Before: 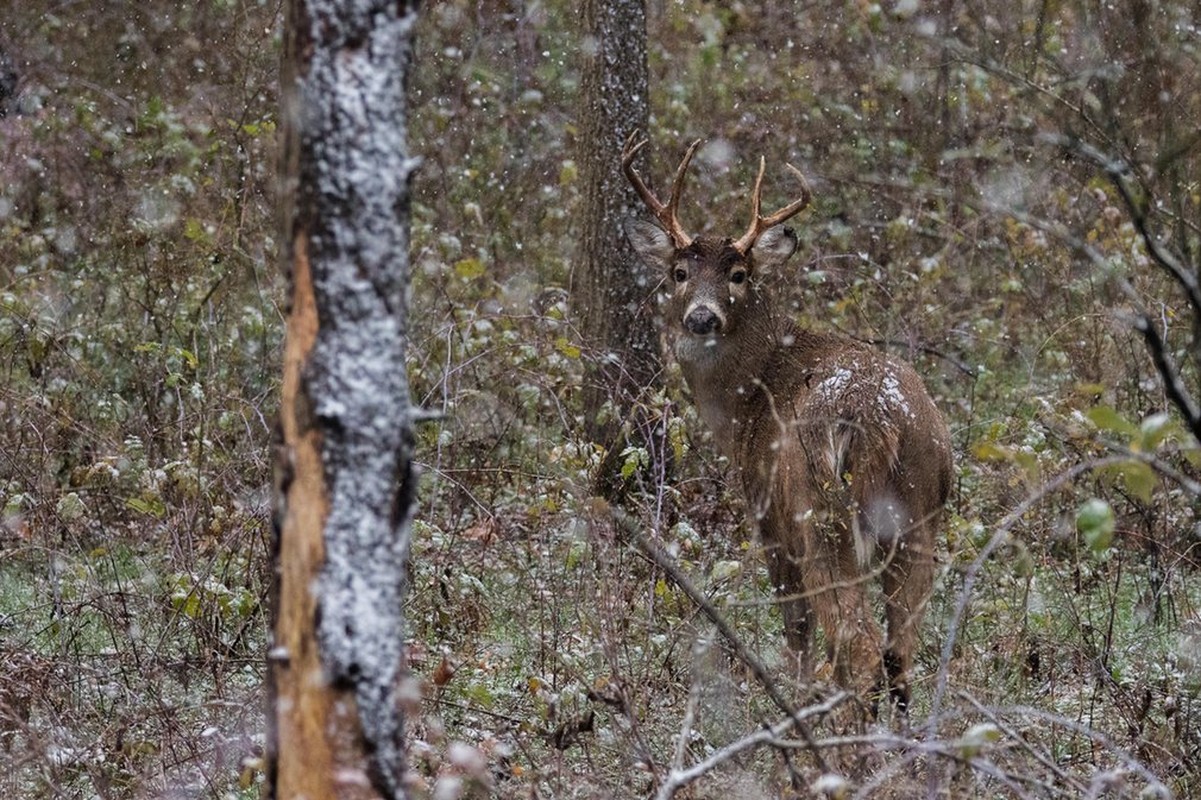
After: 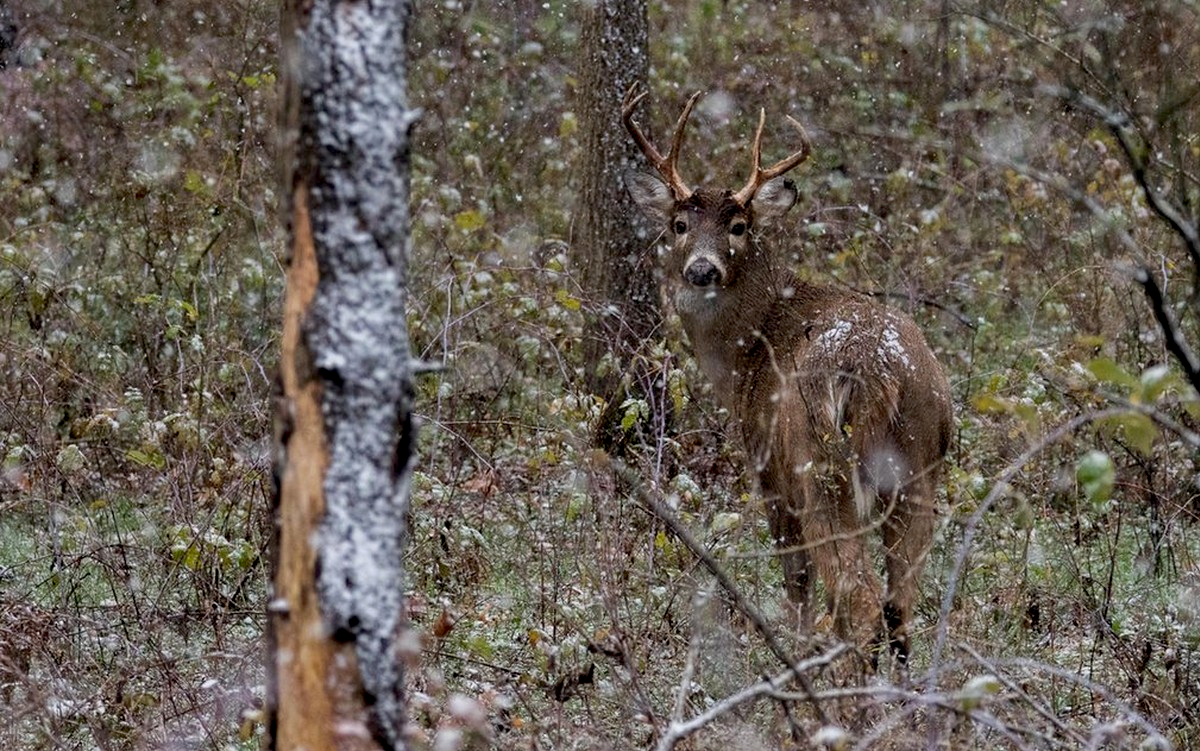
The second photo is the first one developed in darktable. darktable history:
crop and rotate: top 6.011%
exposure: black level correction 0.01, exposure 0.015 EV, compensate highlight preservation false
